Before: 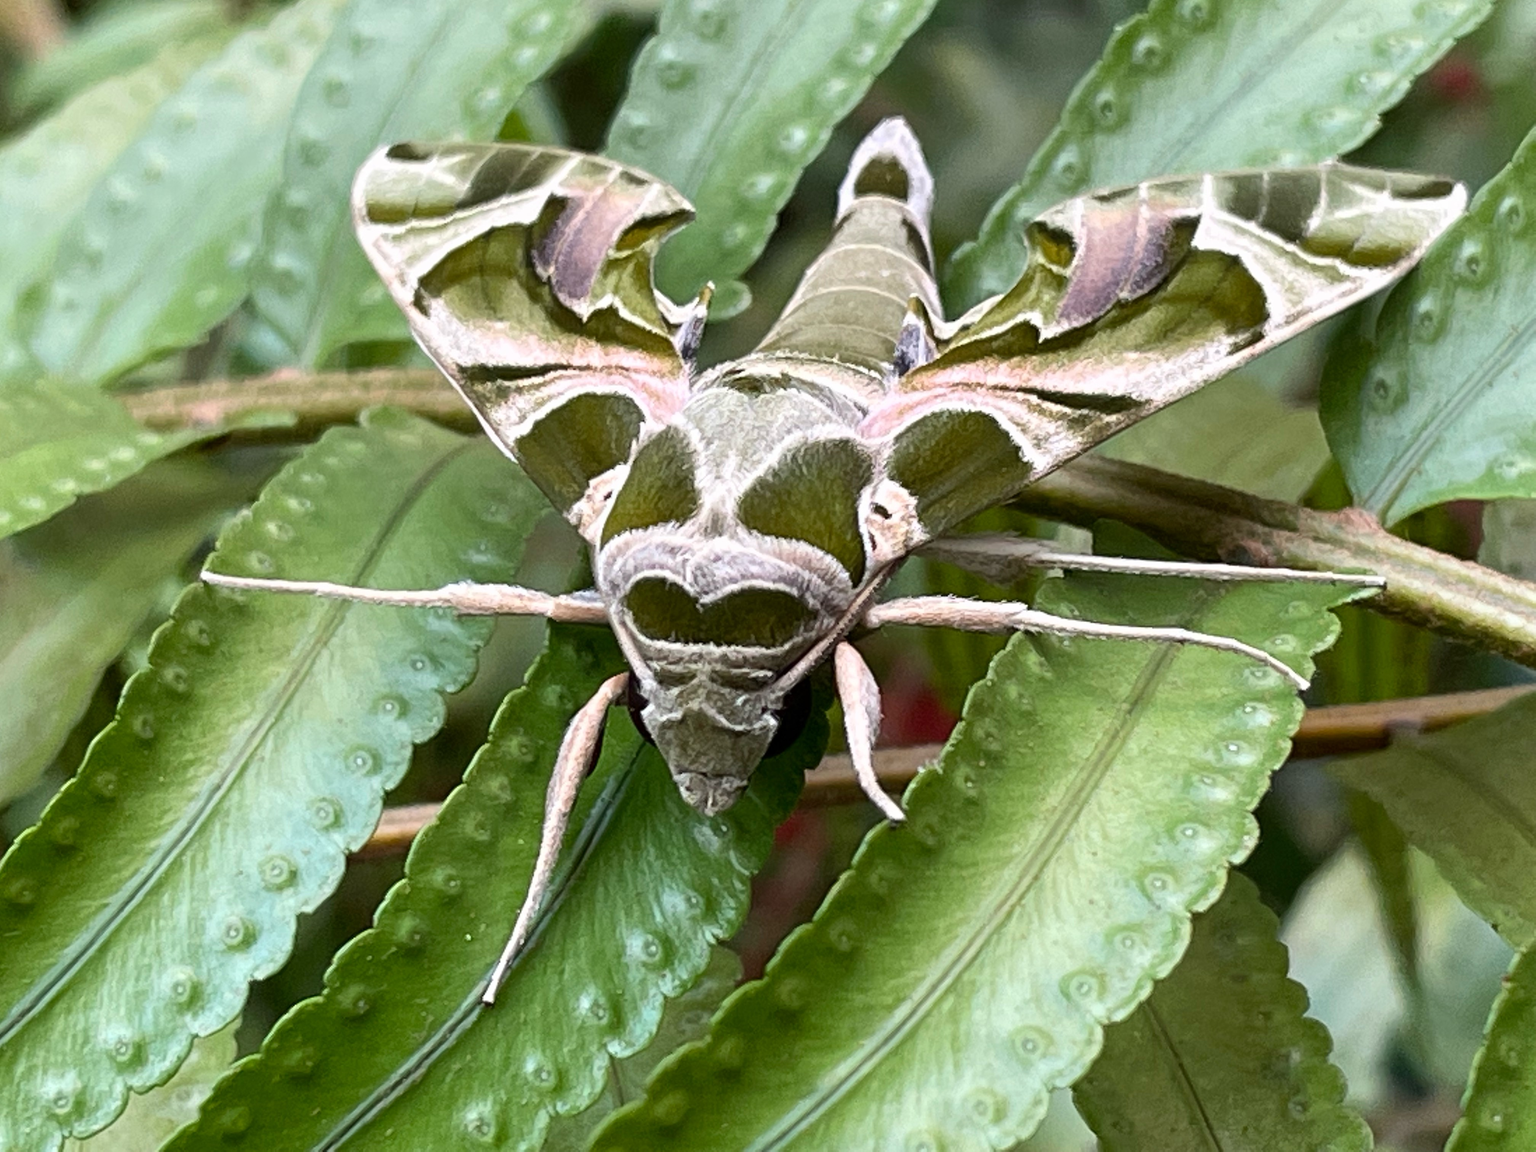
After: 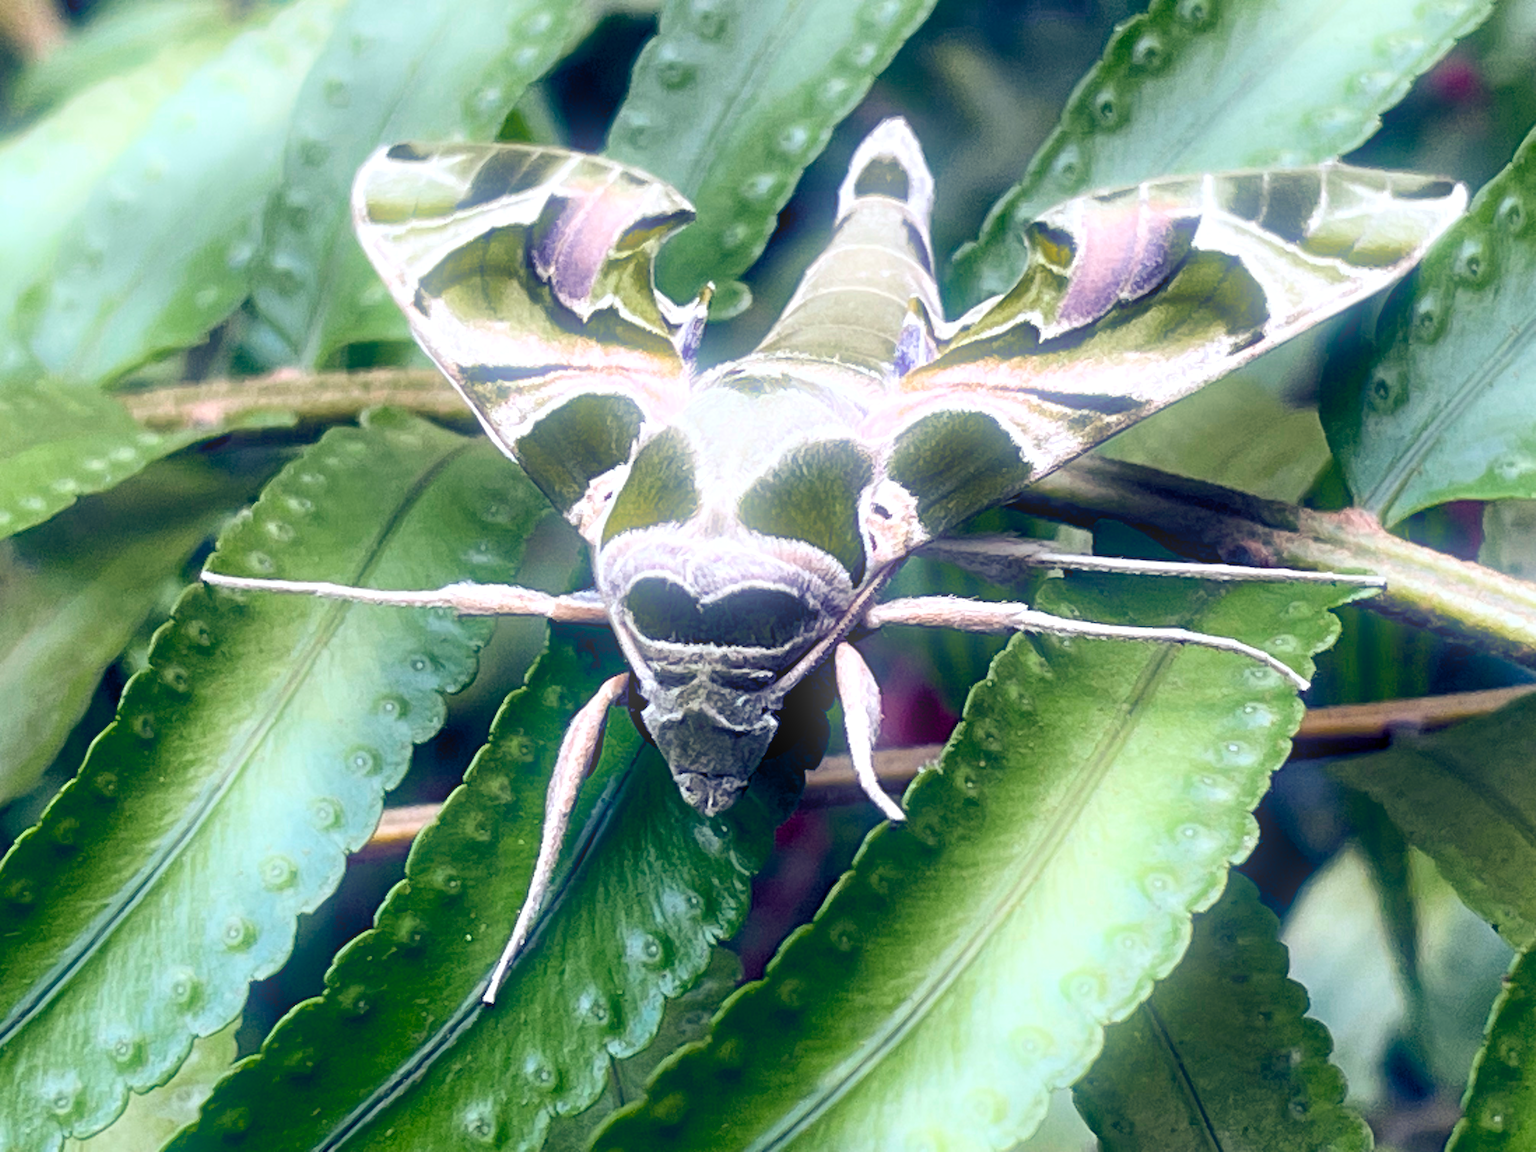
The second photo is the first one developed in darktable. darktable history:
color zones: curves: ch0 [(0.25, 0.5) (0.636, 0.25) (0.75, 0.5)]
bloom: on, module defaults
color balance rgb: shadows lift › luminance -41.13%, shadows lift › chroma 14.13%, shadows lift › hue 260°, power › luminance -3.76%, power › chroma 0.56%, power › hue 40.37°, highlights gain › luminance 16.81%, highlights gain › chroma 2.94%, highlights gain › hue 260°, global offset › luminance -0.29%, global offset › chroma 0.31%, global offset › hue 260°, perceptual saturation grading › global saturation 20%, perceptual saturation grading › highlights -13.92%, perceptual saturation grading › shadows 50%
